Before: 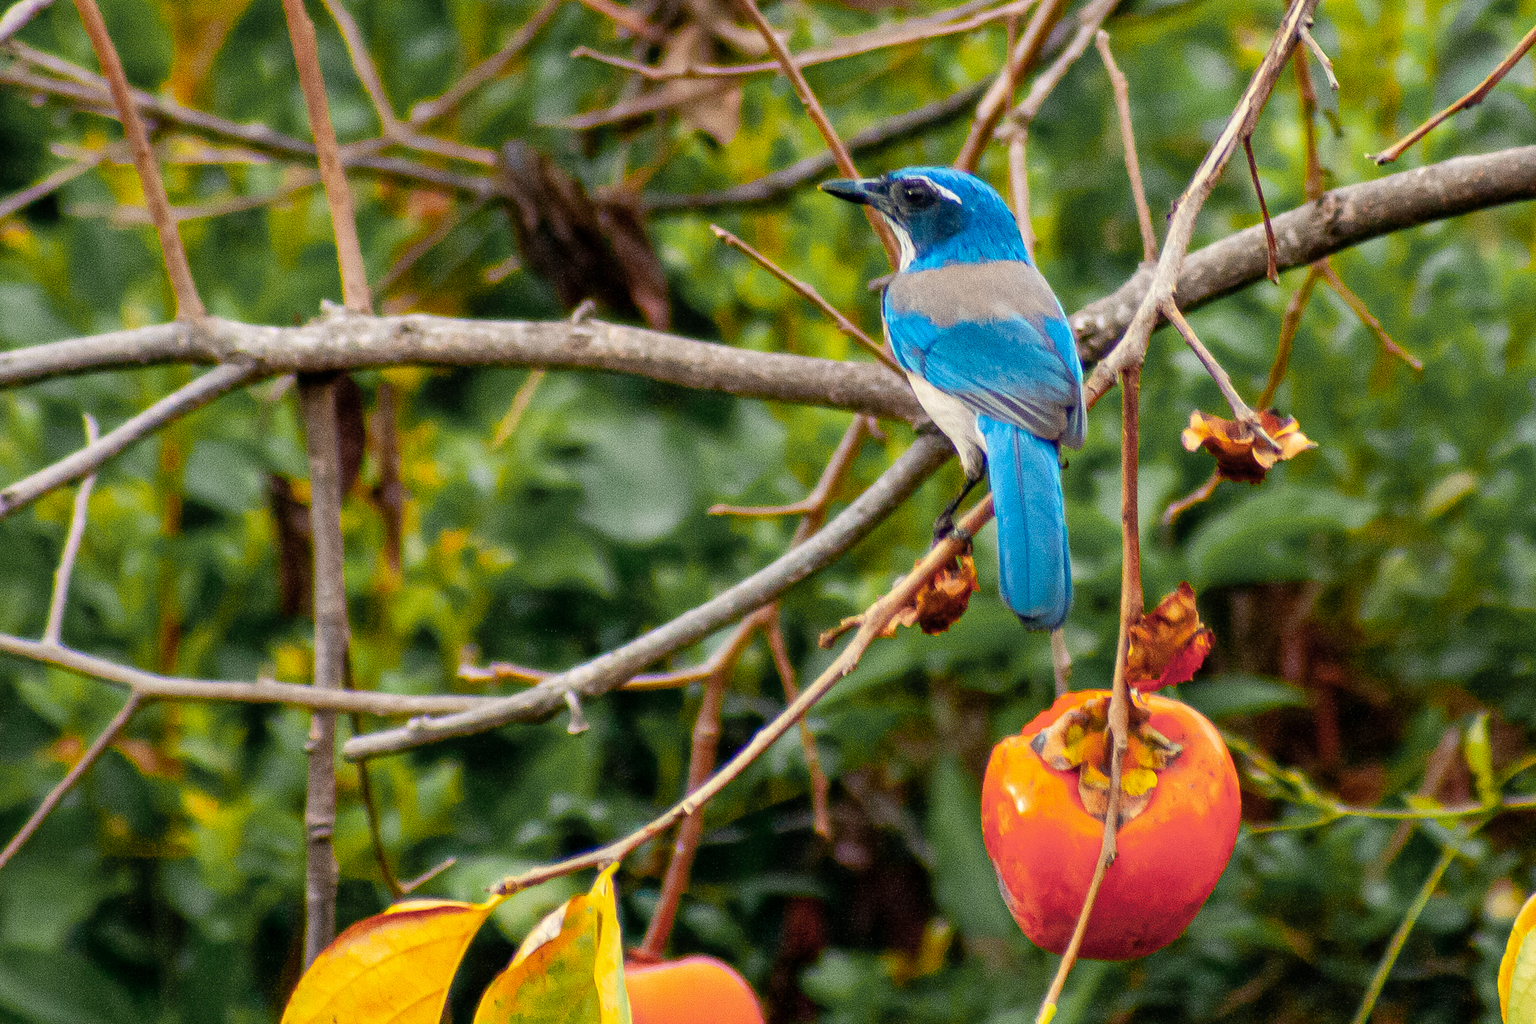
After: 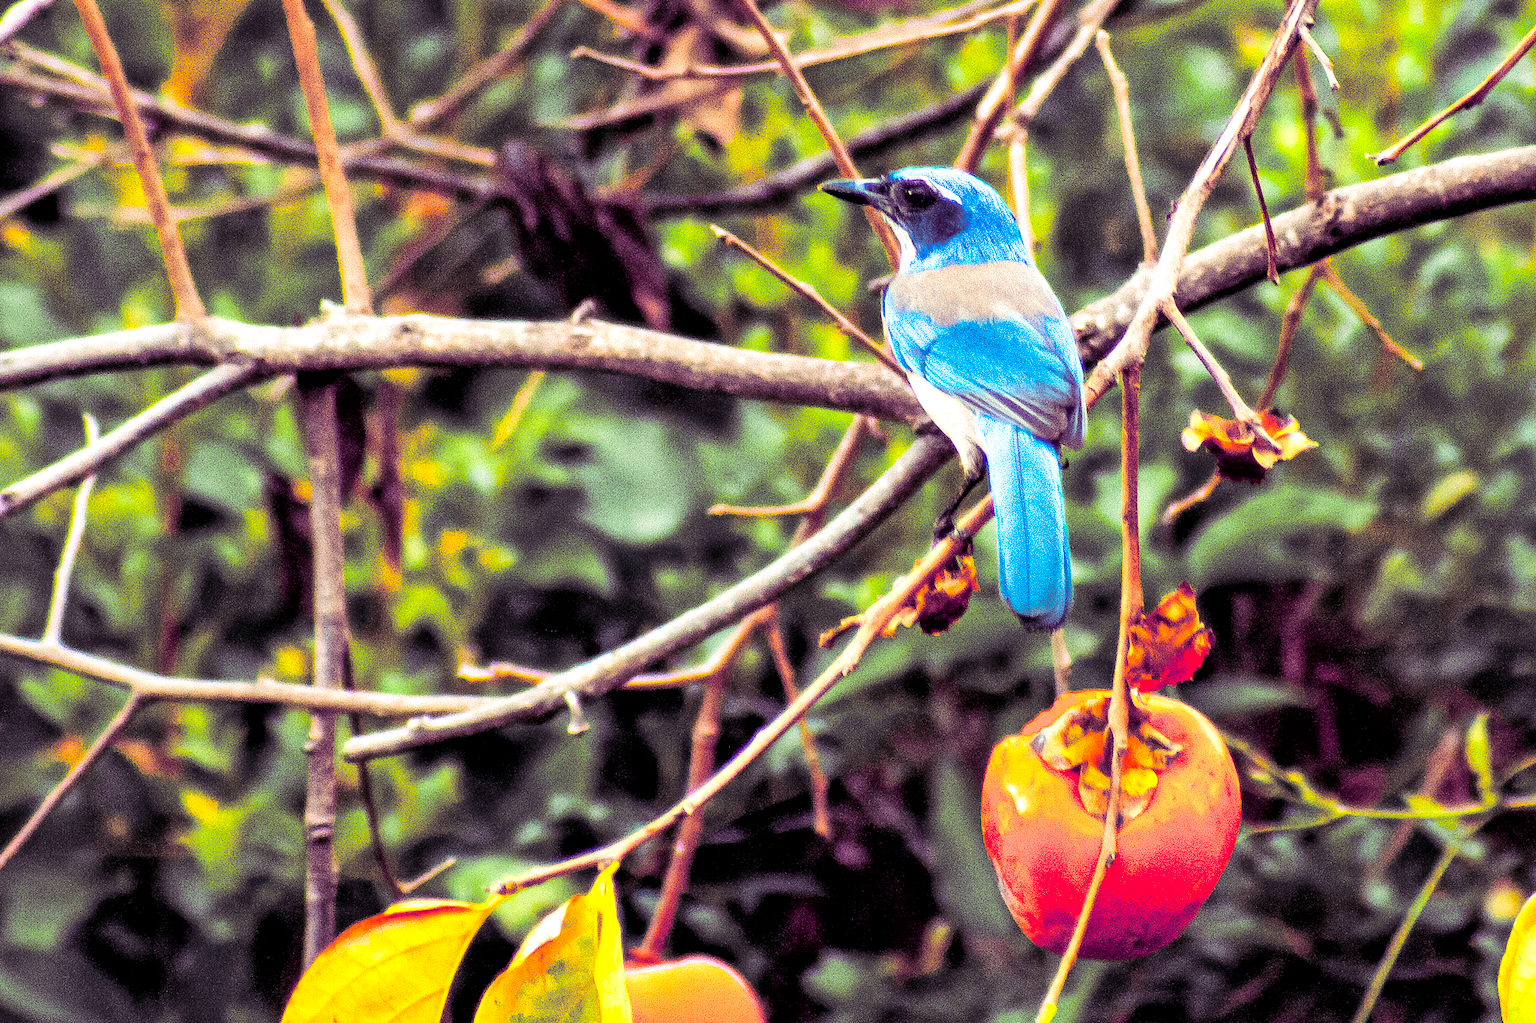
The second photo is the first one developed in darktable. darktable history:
exposure: black level correction 0.007, compensate highlight preservation false
local contrast: mode bilateral grid, contrast 20, coarseness 50, detail 132%, midtone range 0.2
contrast brightness saturation: contrast 0.07, brightness 0.18, saturation 0.4
tone equalizer: -8 EV -0.75 EV, -7 EV -0.7 EV, -6 EV -0.6 EV, -5 EV -0.4 EV, -3 EV 0.4 EV, -2 EV 0.6 EV, -1 EV 0.7 EV, +0 EV 0.75 EV, edges refinement/feathering 500, mask exposure compensation -1.57 EV, preserve details no
split-toning: shadows › hue 277.2°, shadows › saturation 0.74
